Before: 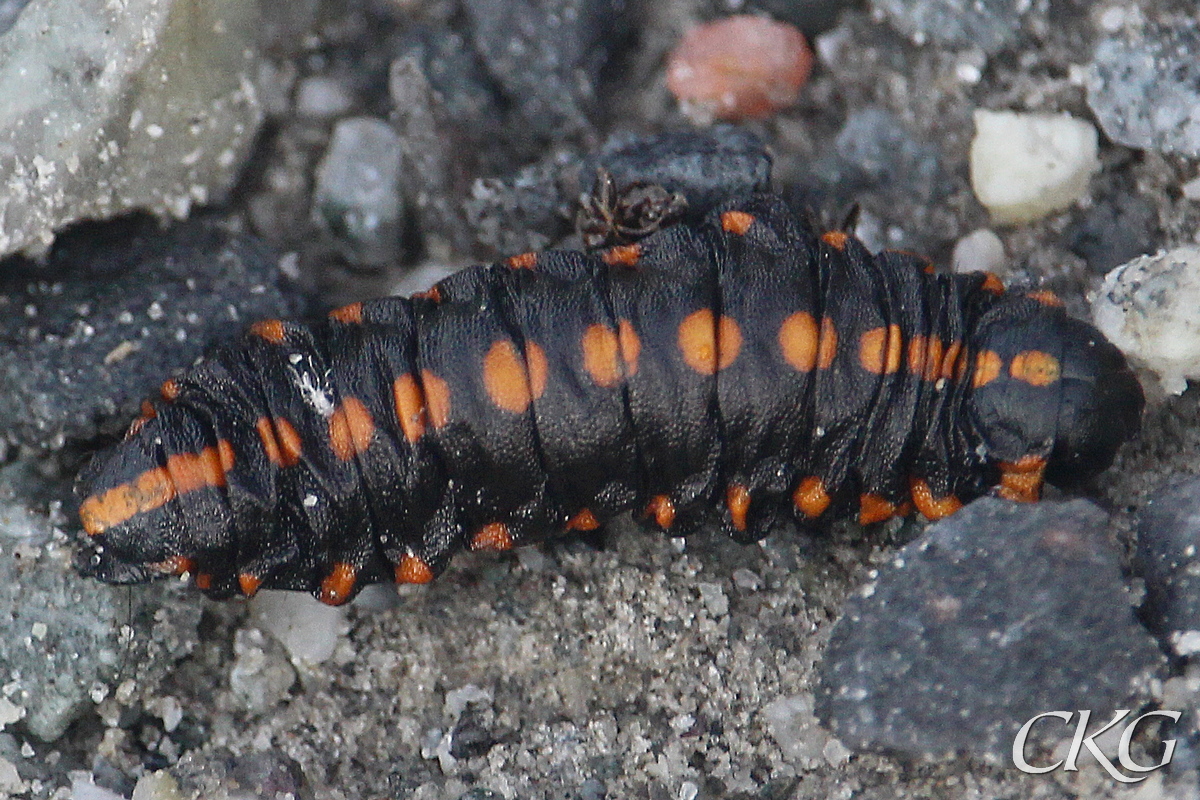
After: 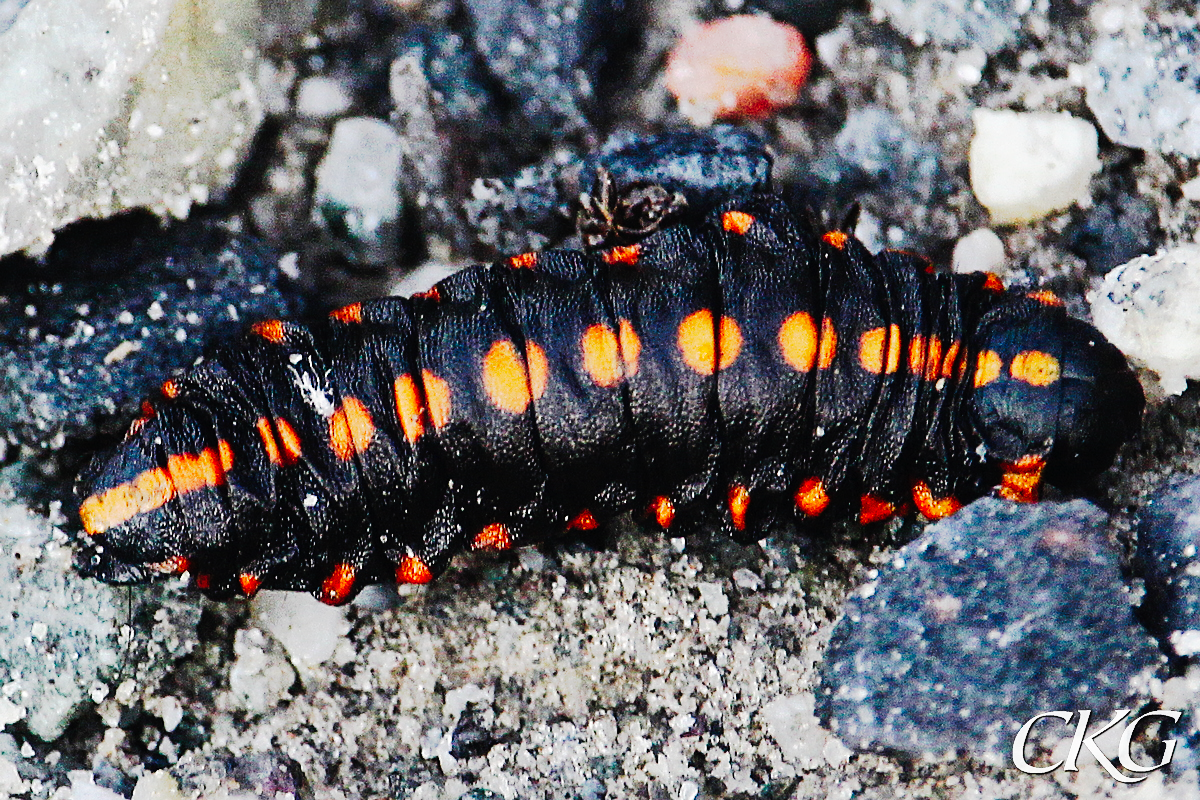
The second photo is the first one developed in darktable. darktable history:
base curve: curves: ch0 [(0, 0) (0.036, 0.037) (0.121, 0.228) (0.46, 0.76) (0.859, 0.983) (1, 1)], preserve colors none
tone curve: curves: ch0 [(0, 0) (0.003, 0.006) (0.011, 0.006) (0.025, 0.008) (0.044, 0.014) (0.069, 0.02) (0.1, 0.025) (0.136, 0.037) (0.177, 0.053) (0.224, 0.086) (0.277, 0.13) (0.335, 0.189) (0.399, 0.253) (0.468, 0.375) (0.543, 0.521) (0.623, 0.671) (0.709, 0.789) (0.801, 0.841) (0.898, 0.889) (1, 1)], preserve colors none
sharpen: amount 0.2
